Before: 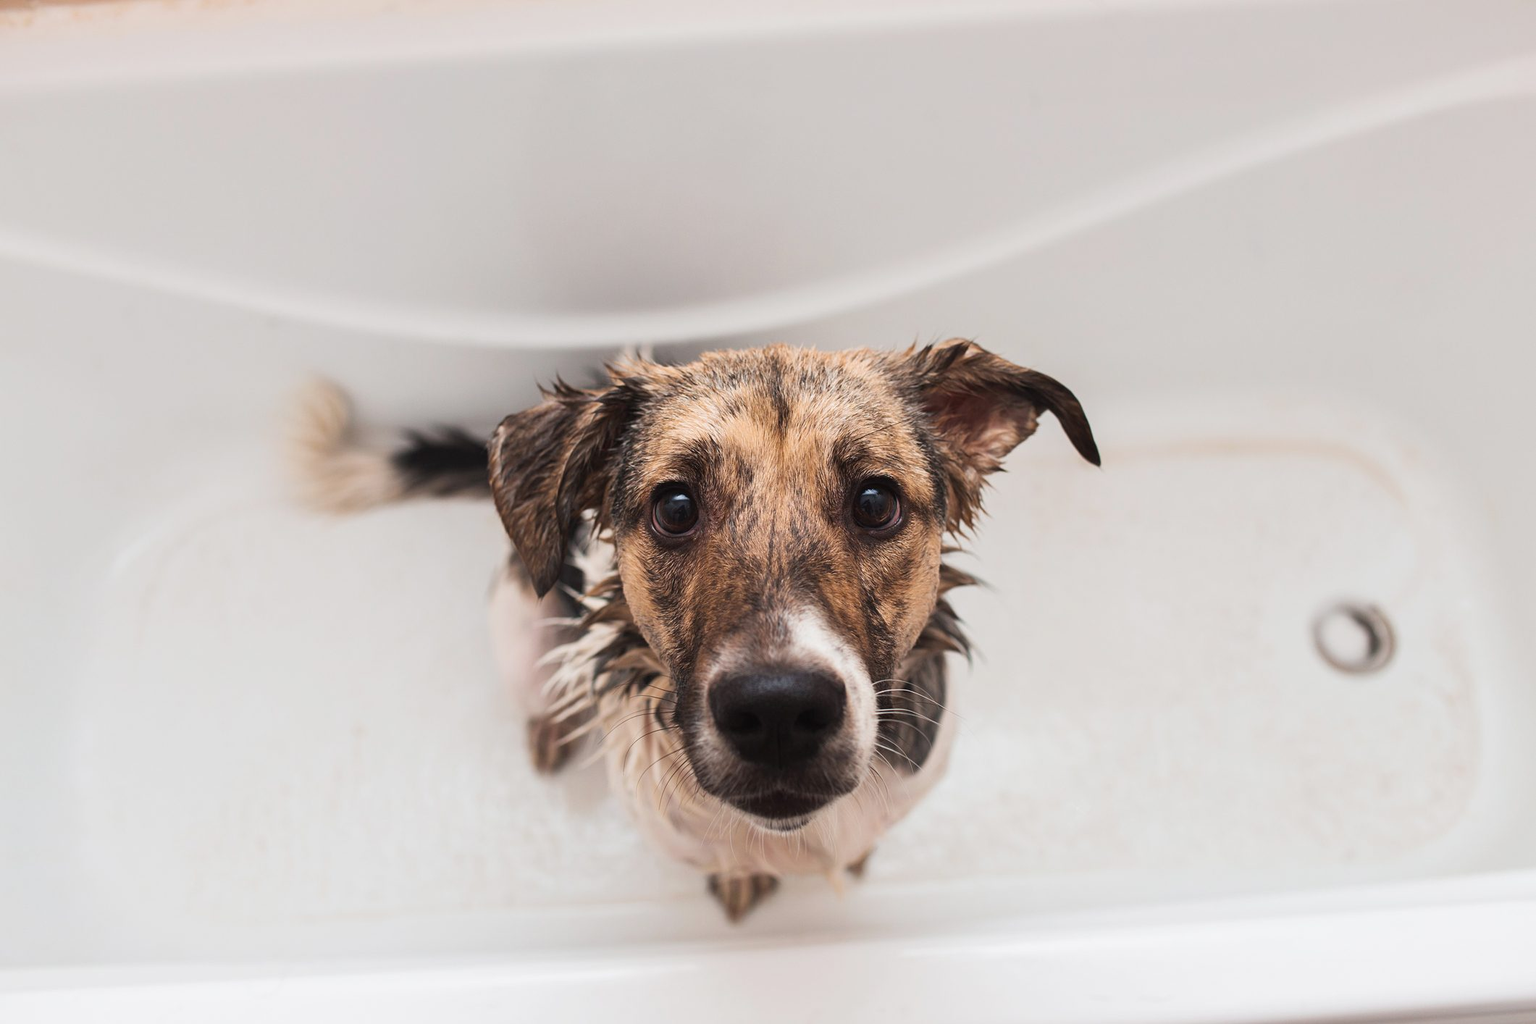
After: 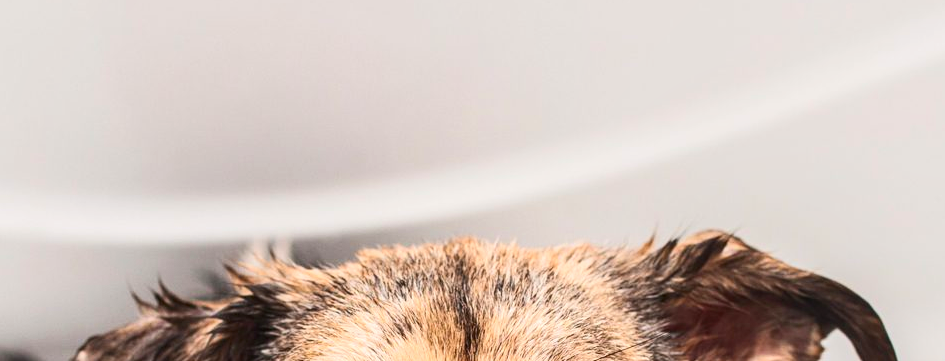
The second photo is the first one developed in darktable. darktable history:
contrast brightness saturation: contrast 0.231, brightness 0.097, saturation 0.29
crop: left 28.77%, top 16.807%, right 26.644%, bottom 57.661%
vignetting: fall-off start 116.38%, fall-off radius 59.54%, brightness -0.269
local contrast: on, module defaults
